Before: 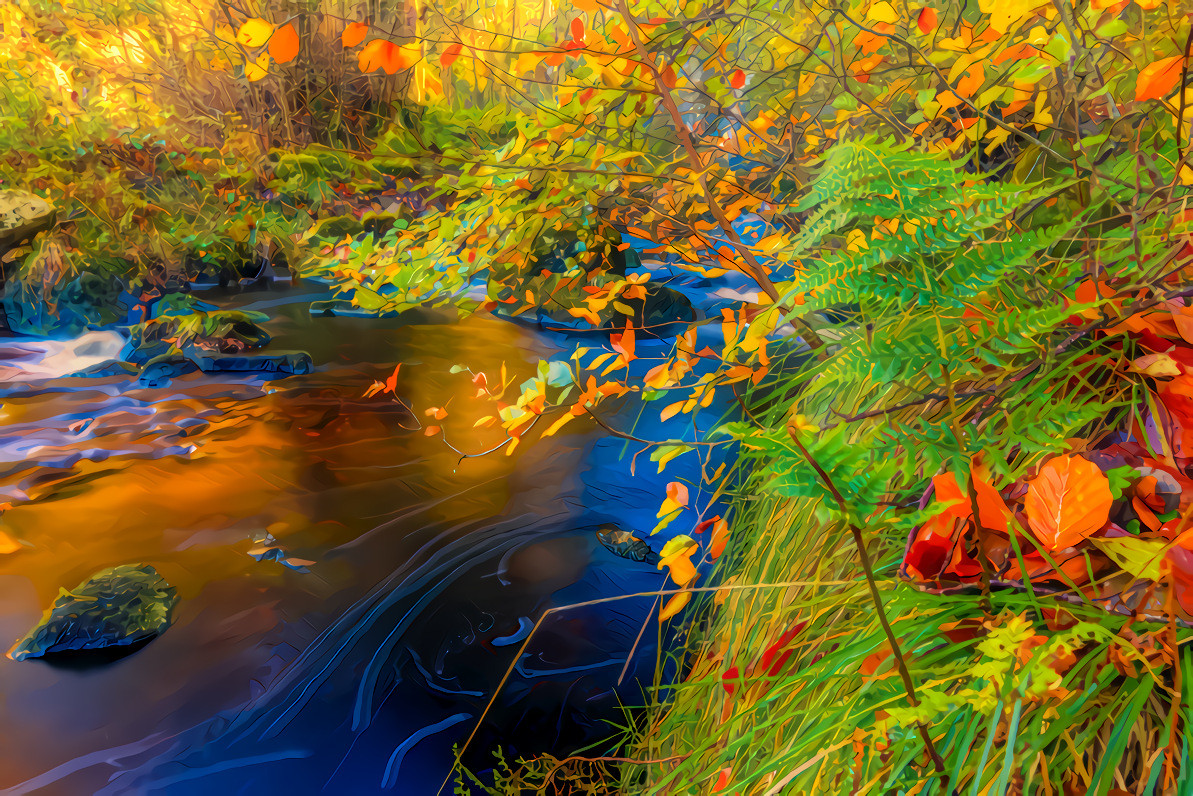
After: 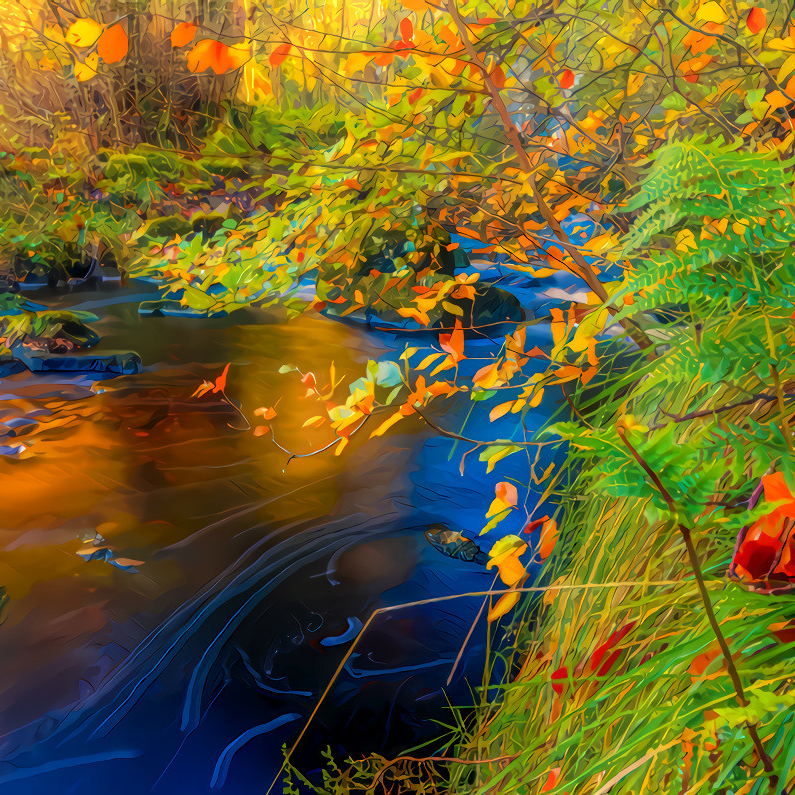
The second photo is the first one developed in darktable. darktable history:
crop and rotate: left 14.352%, right 18.974%
